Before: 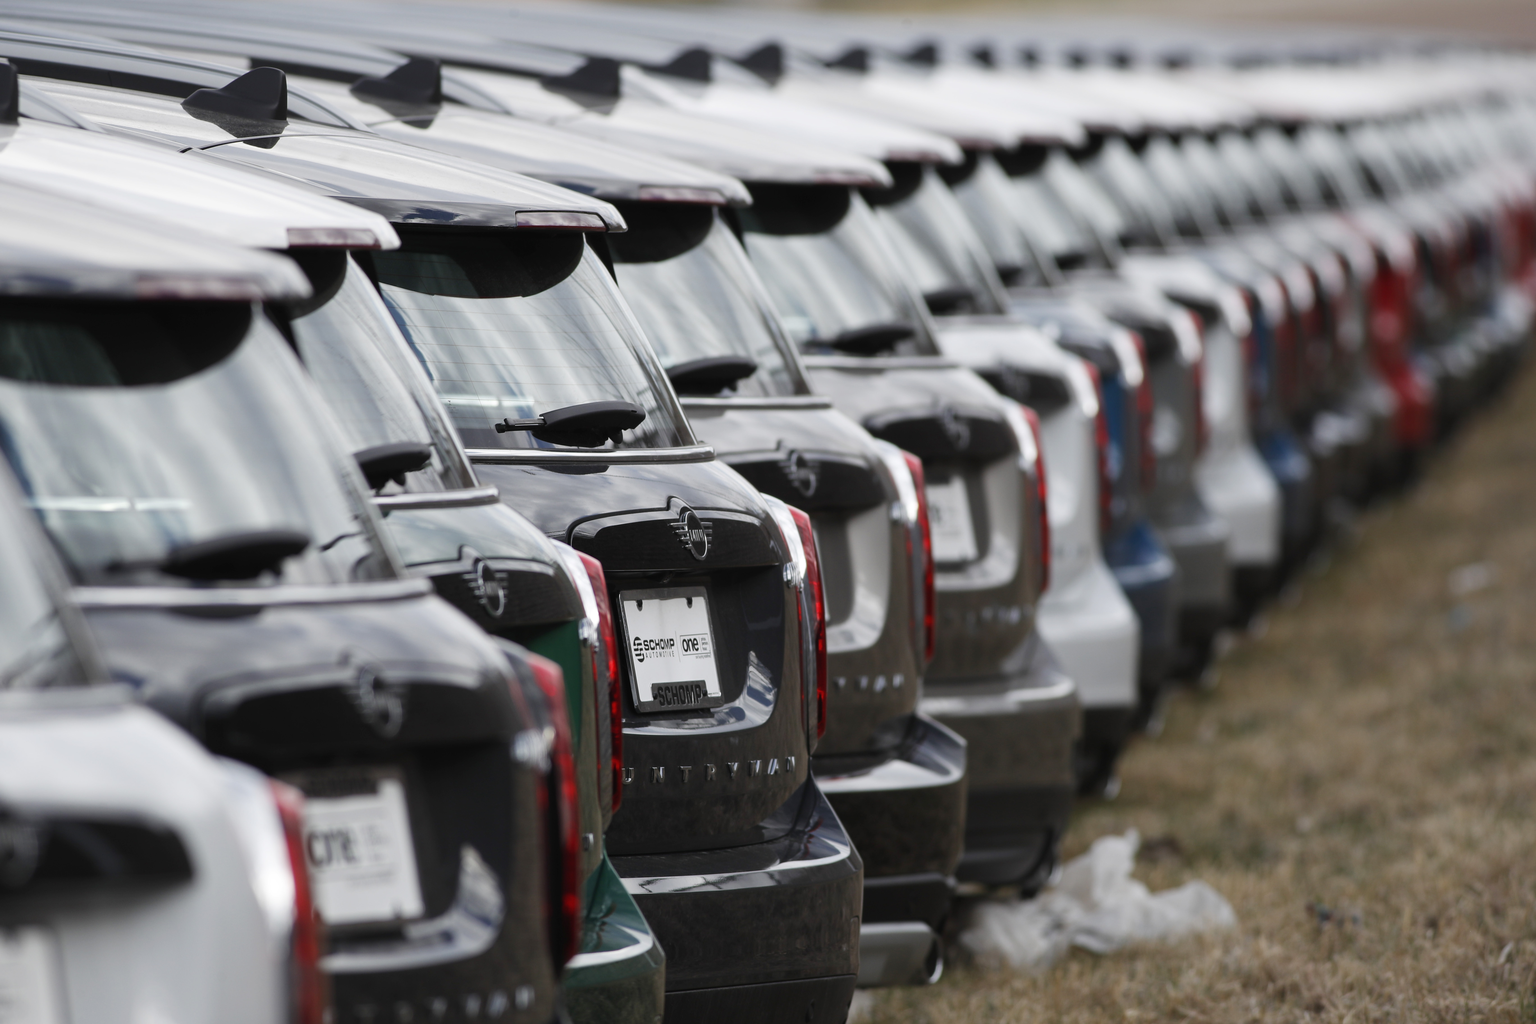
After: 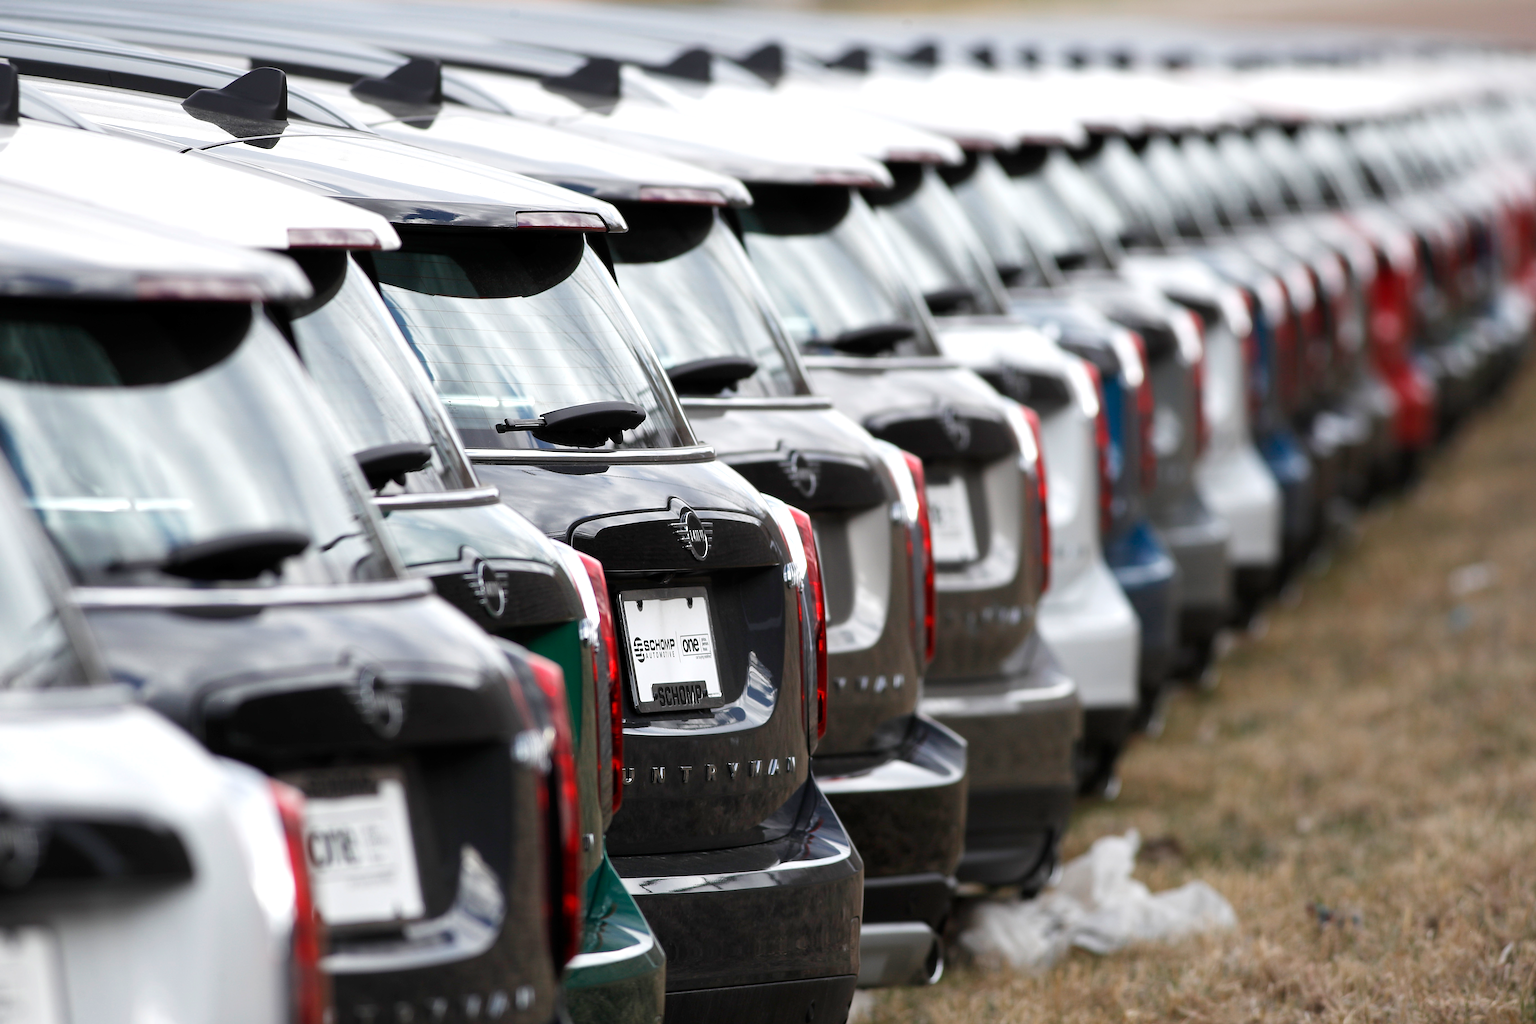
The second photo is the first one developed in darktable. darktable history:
sharpen: on, module defaults
exposure: black level correction 0.001, exposure 0.499 EV, compensate highlight preservation false
